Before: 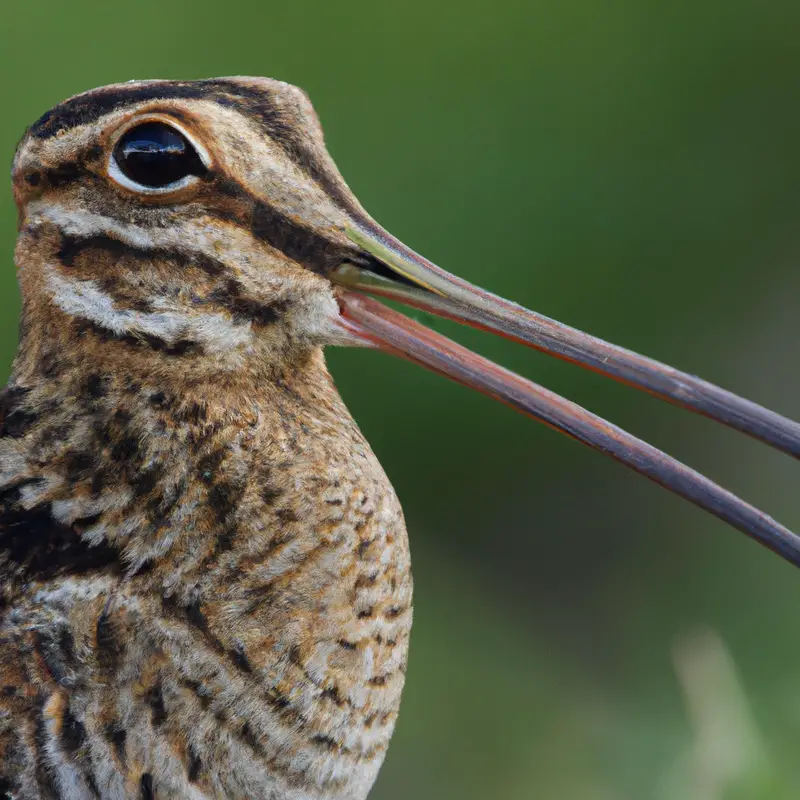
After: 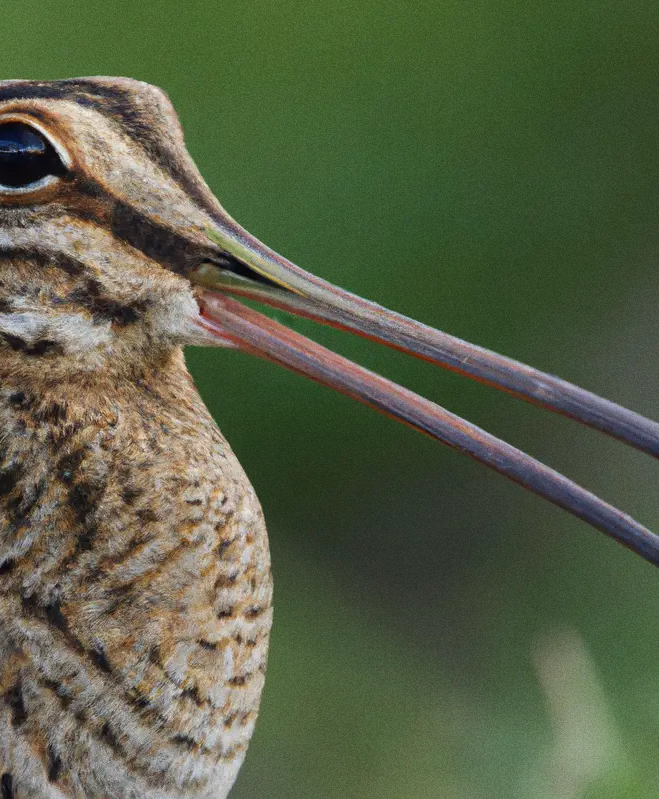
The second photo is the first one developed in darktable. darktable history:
grain: coarseness 0.09 ISO
crop: left 17.582%, bottom 0.031%
